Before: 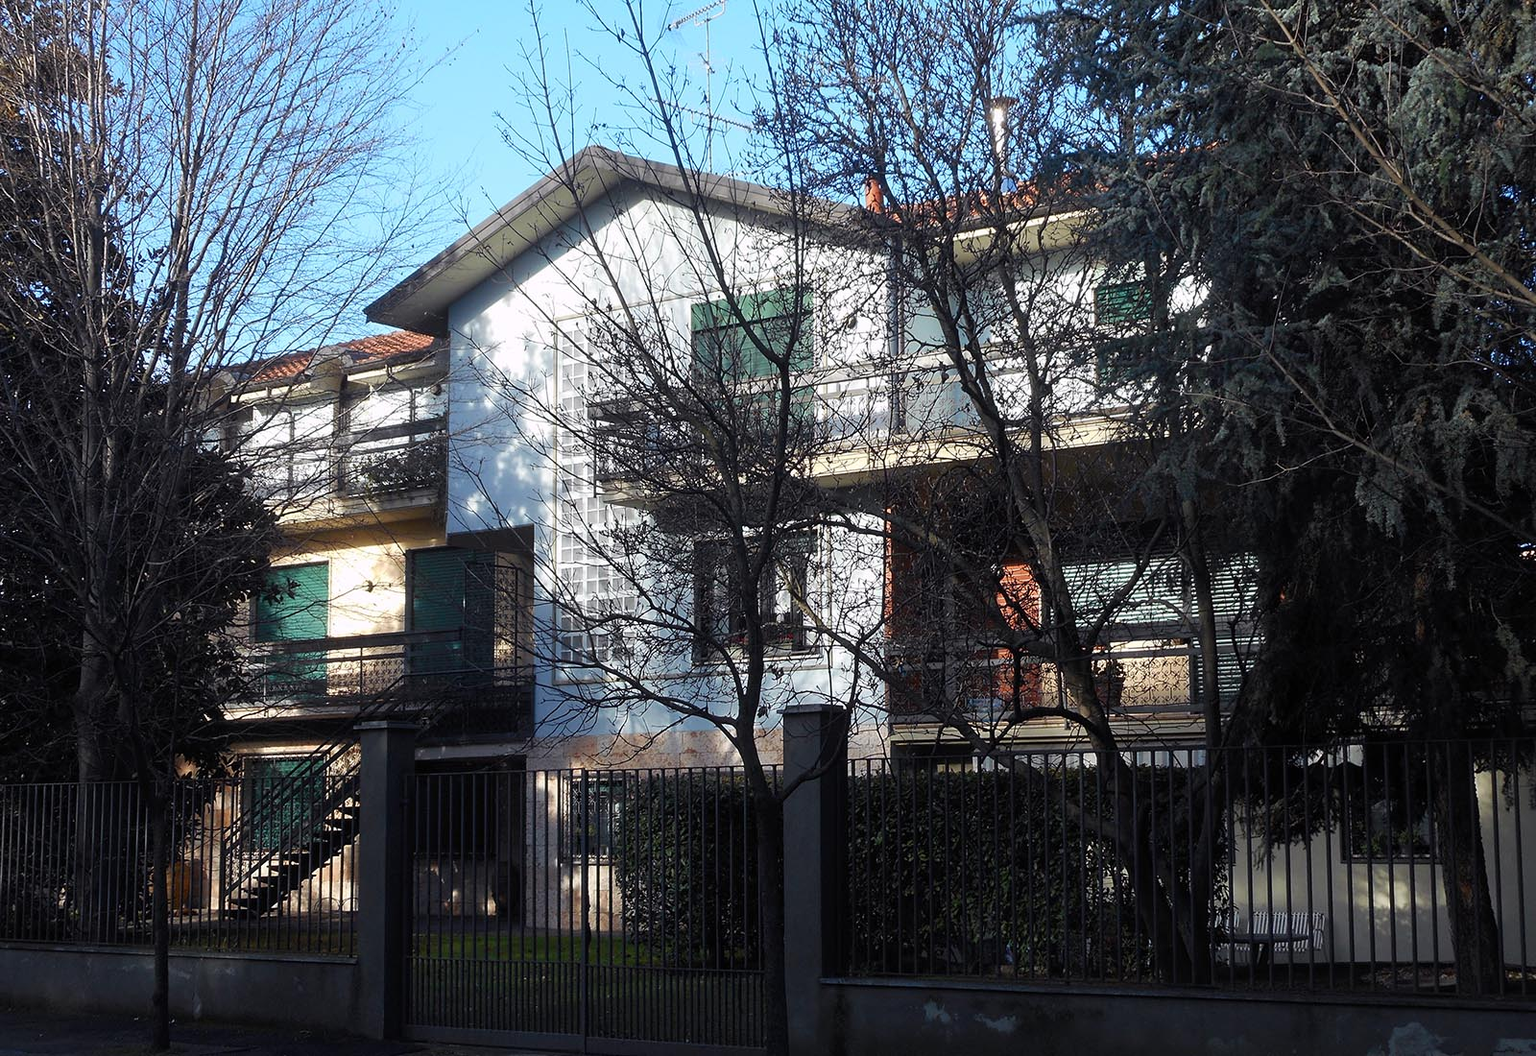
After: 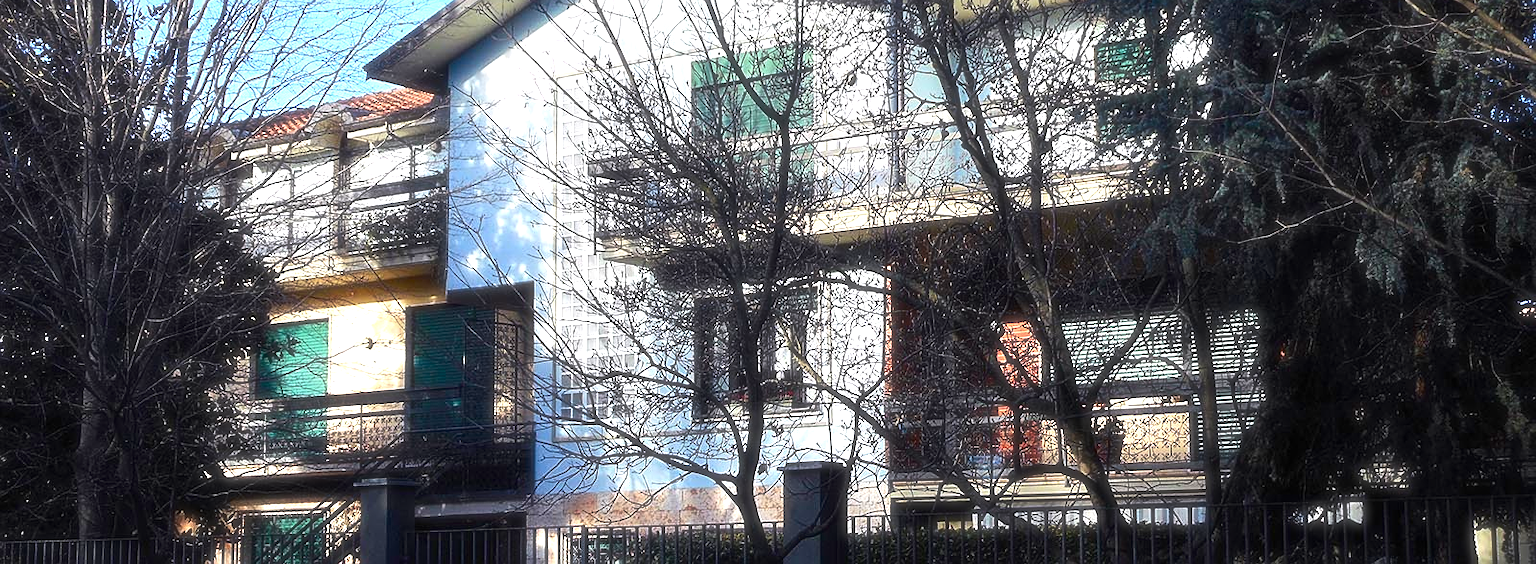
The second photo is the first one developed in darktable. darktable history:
haze removal: compatibility mode true, adaptive false
sharpen: on, module defaults
crop and rotate: top 23.043%, bottom 23.437%
exposure: black level correction 0, exposure 1.173 EV, compensate exposure bias true, compensate highlight preservation false
soften: size 19.52%, mix 20.32%
contrast brightness saturation: contrast 0.16, saturation 0.32
graduated density: on, module defaults
